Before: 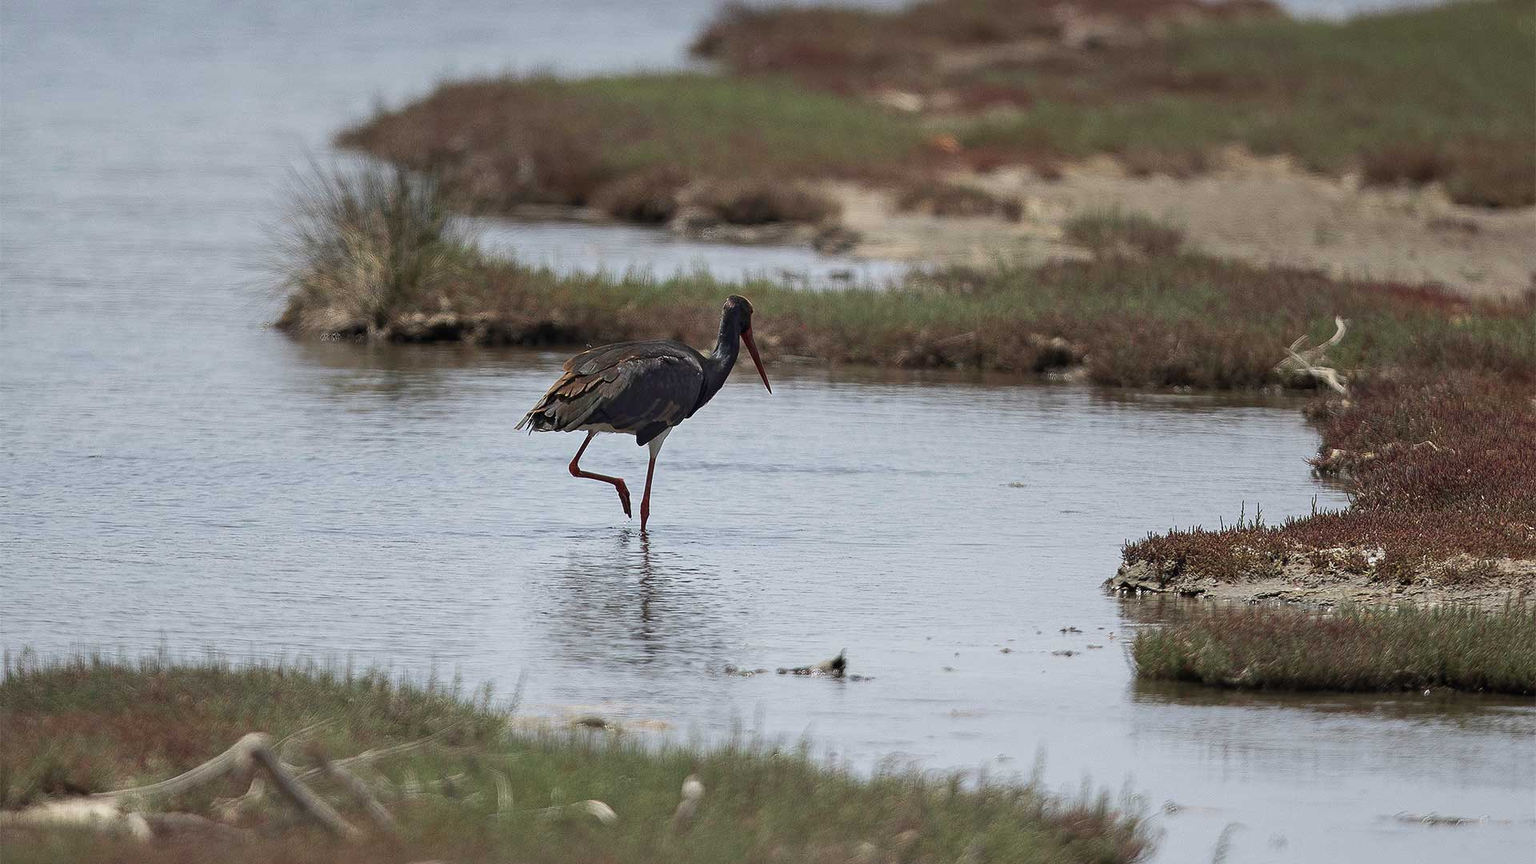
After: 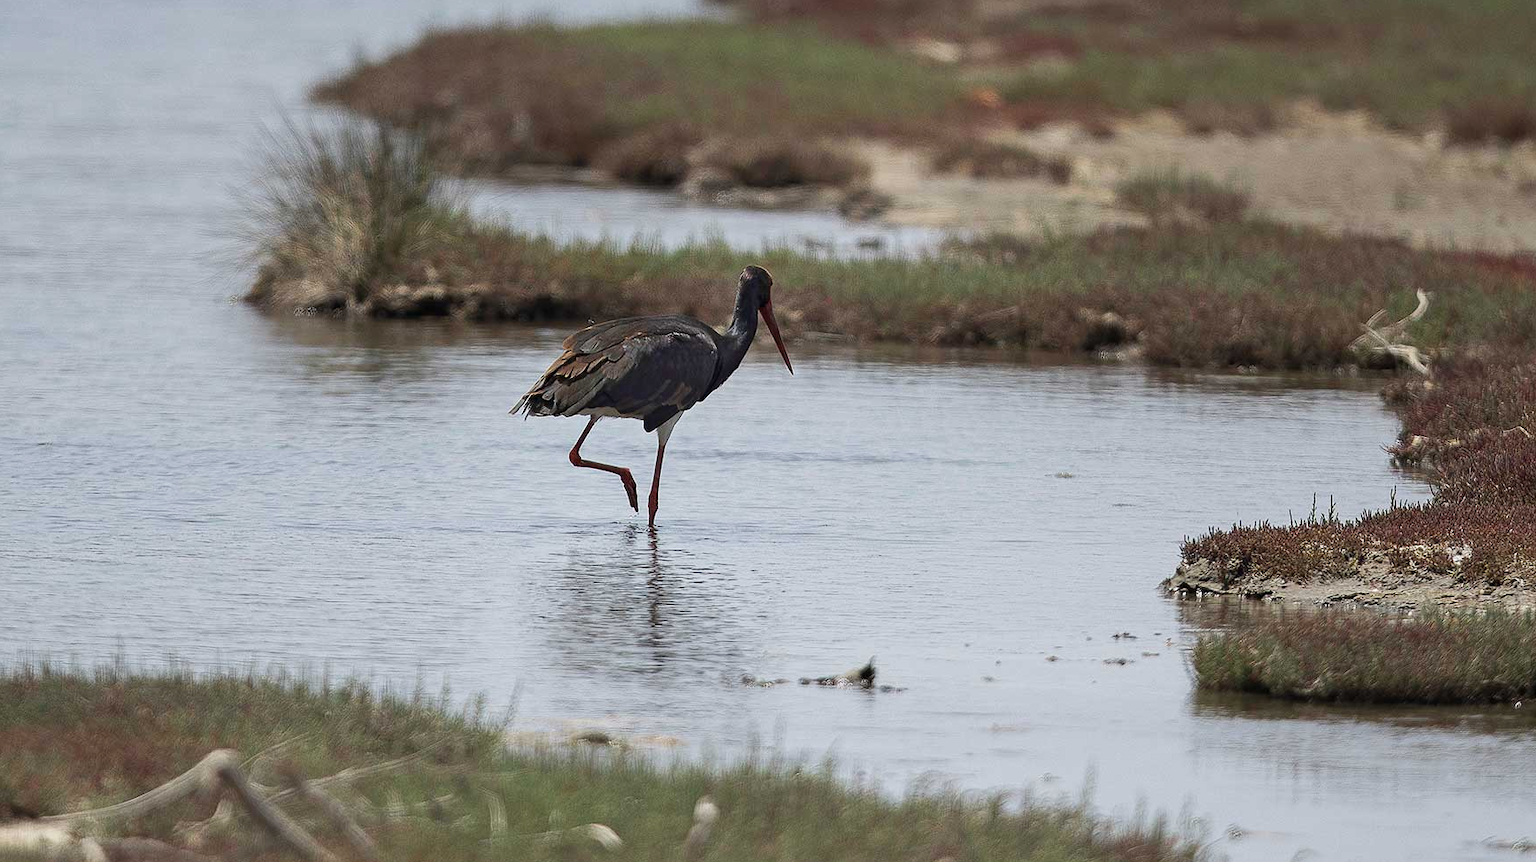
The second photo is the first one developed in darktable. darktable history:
crop: left 3.569%, top 6.393%, right 5.993%, bottom 3.26%
base curve: curves: ch0 [(0, 0) (0.472, 0.508) (1, 1)], preserve colors none
